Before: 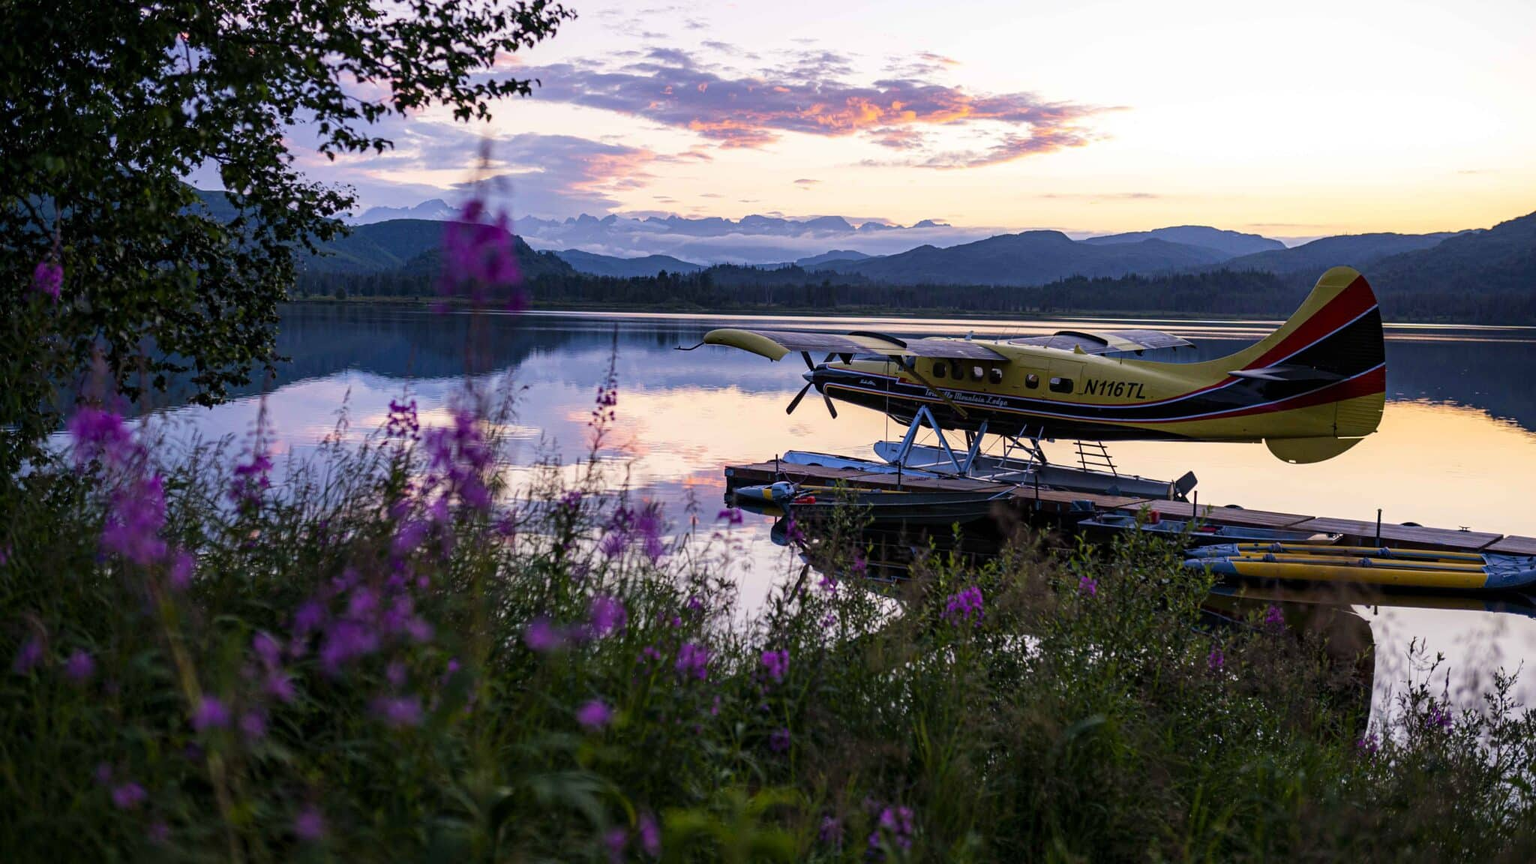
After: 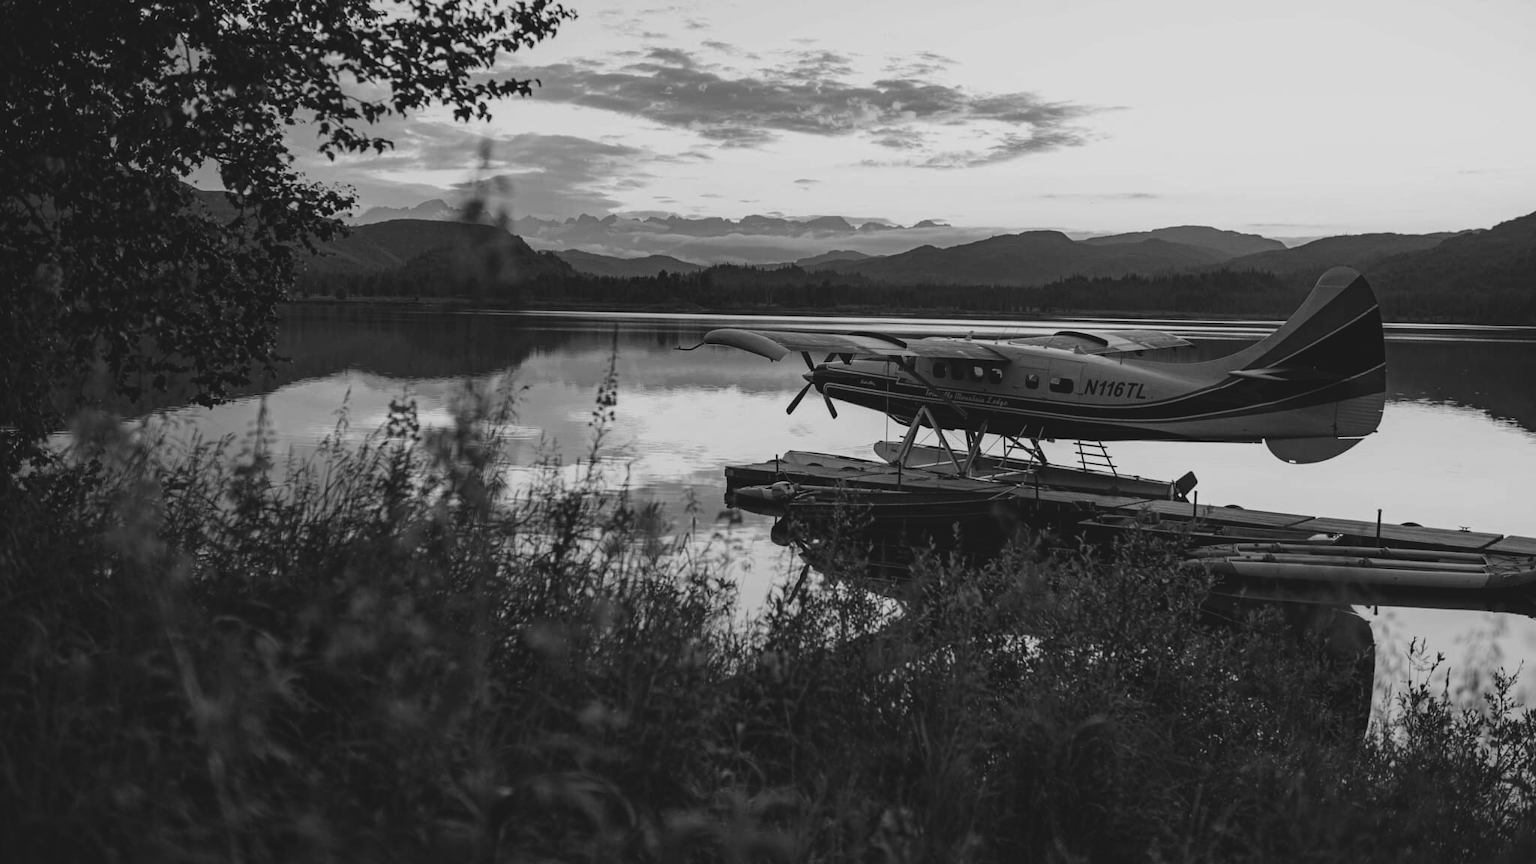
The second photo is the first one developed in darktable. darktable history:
velvia: on, module defaults
exposure: black level correction -0.015, exposure -0.53 EV, compensate exposure bias true, compensate highlight preservation false
color zones: curves: ch1 [(0, -0.014) (0.143, -0.013) (0.286, -0.013) (0.429, -0.016) (0.571, -0.019) (0.714, -0.015) (0.857, 0.002) (1, -0.014)]
